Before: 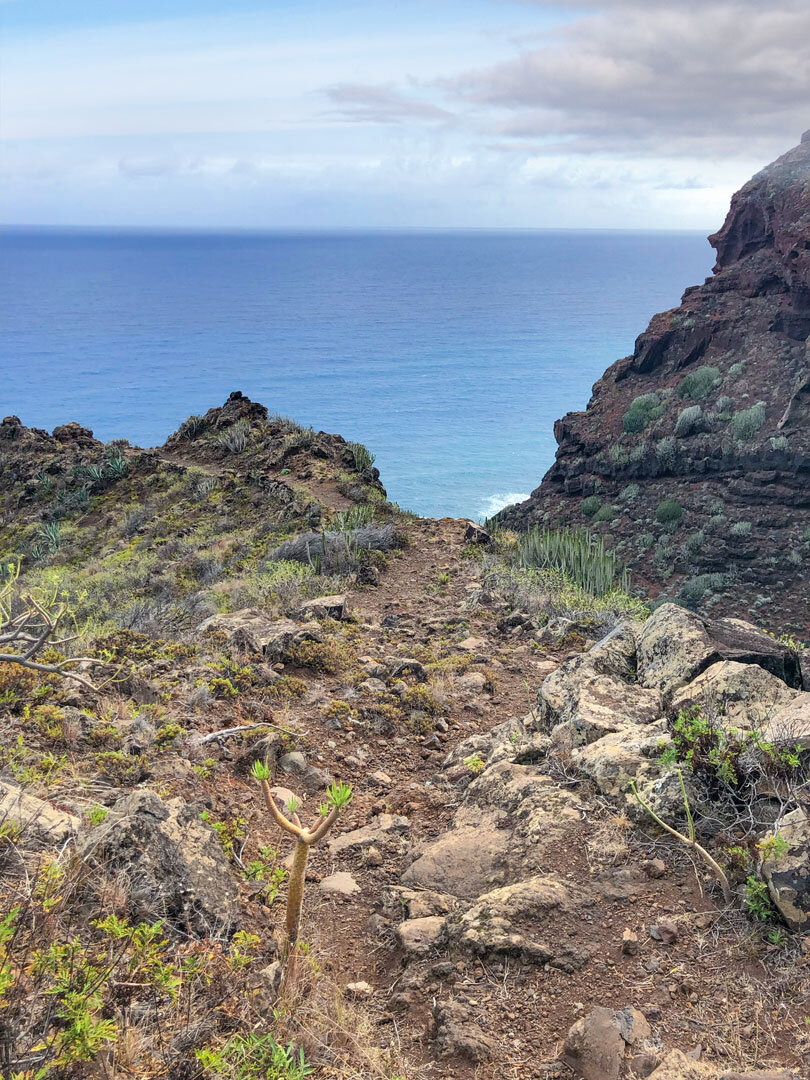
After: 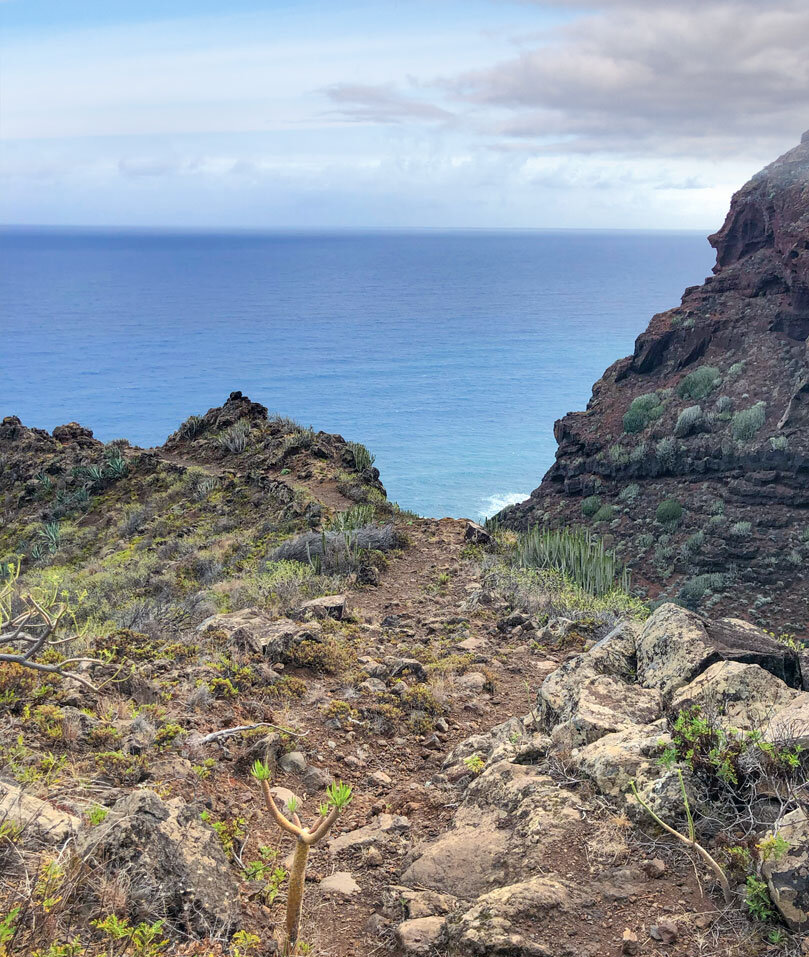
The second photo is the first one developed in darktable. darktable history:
crop and rotate: top 0%, bottom 11.383%
